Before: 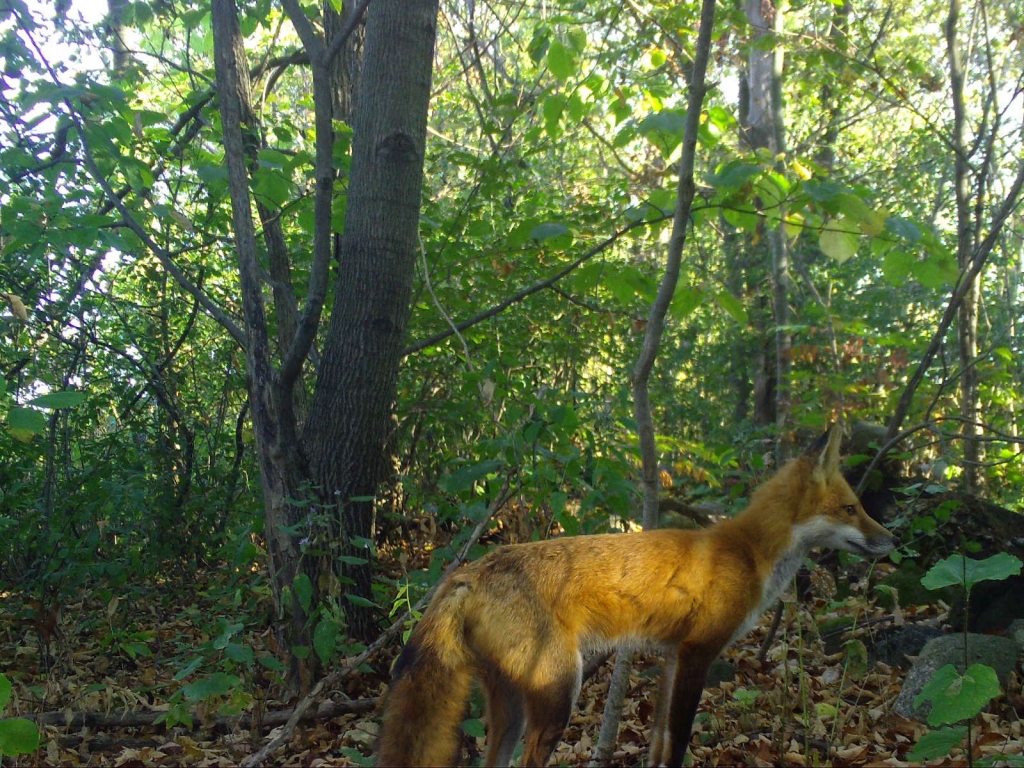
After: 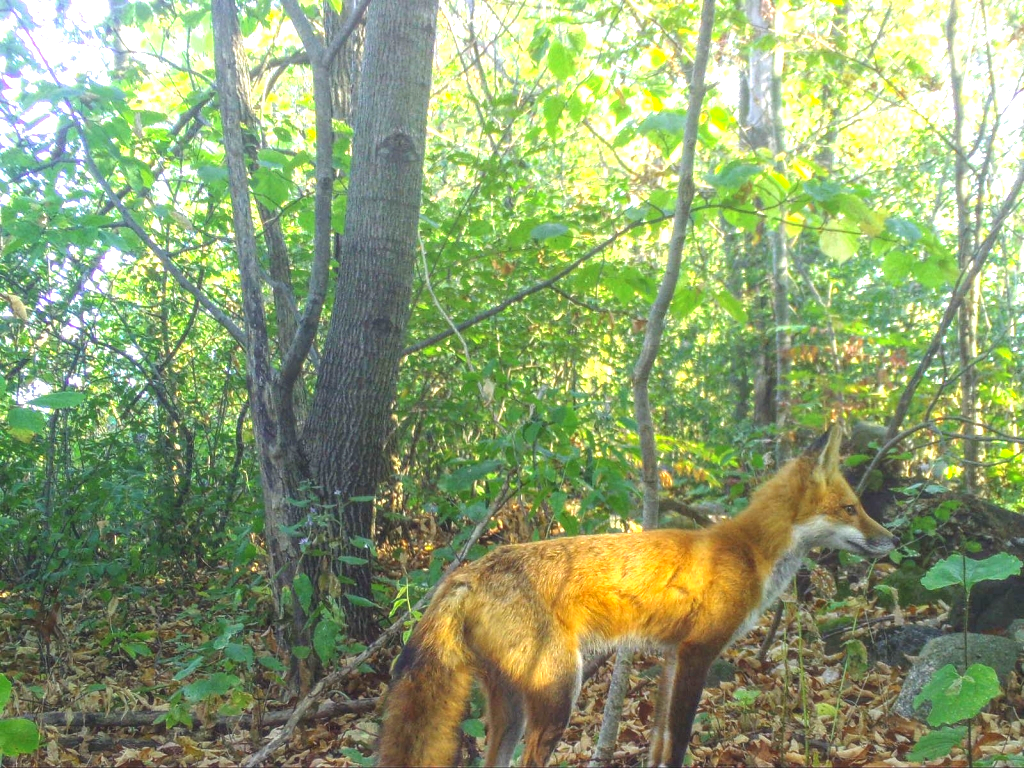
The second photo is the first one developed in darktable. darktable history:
local contrast: highlights 73%, shadows 15%, midtone range 0.197
exposure: black level correction 0, exposure 1.388 EV, compensate exposure bias true, compensate highlight preservation false
